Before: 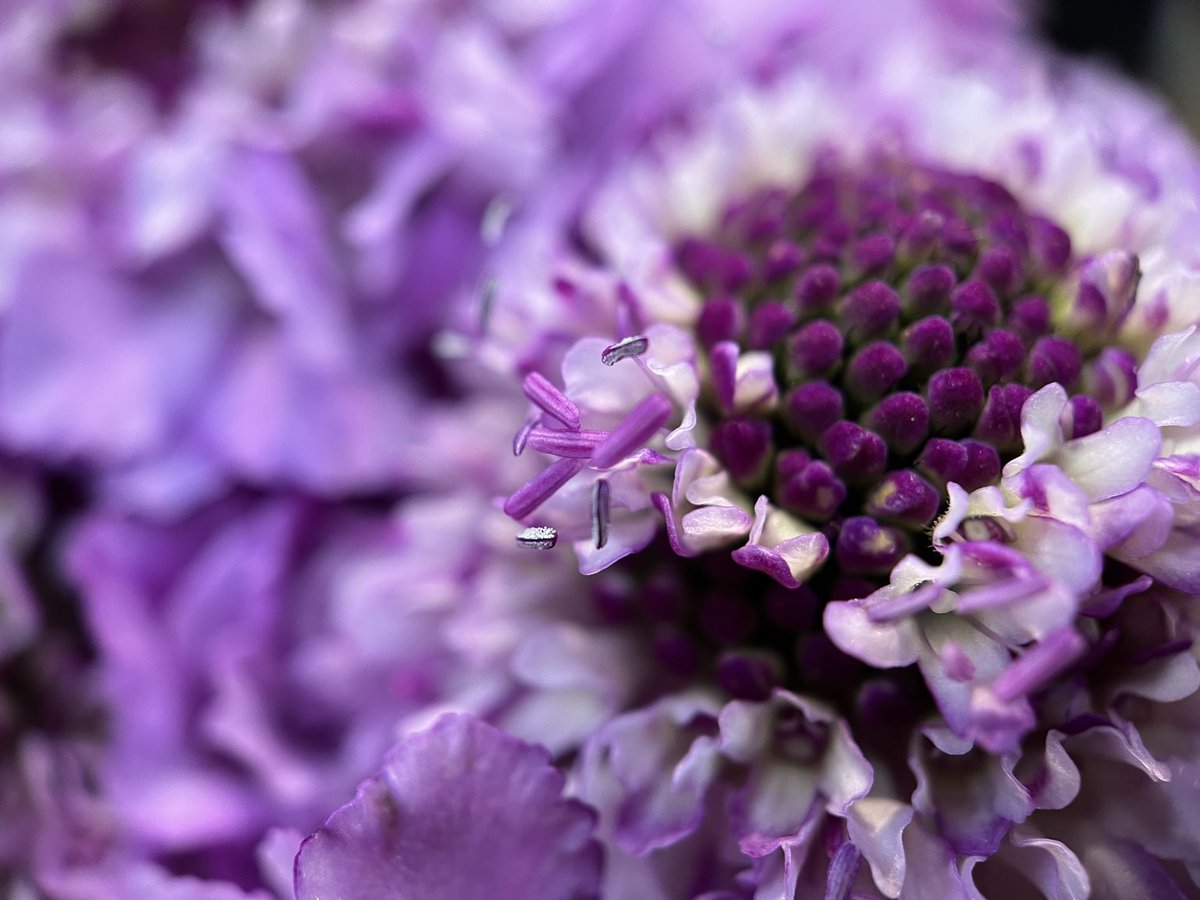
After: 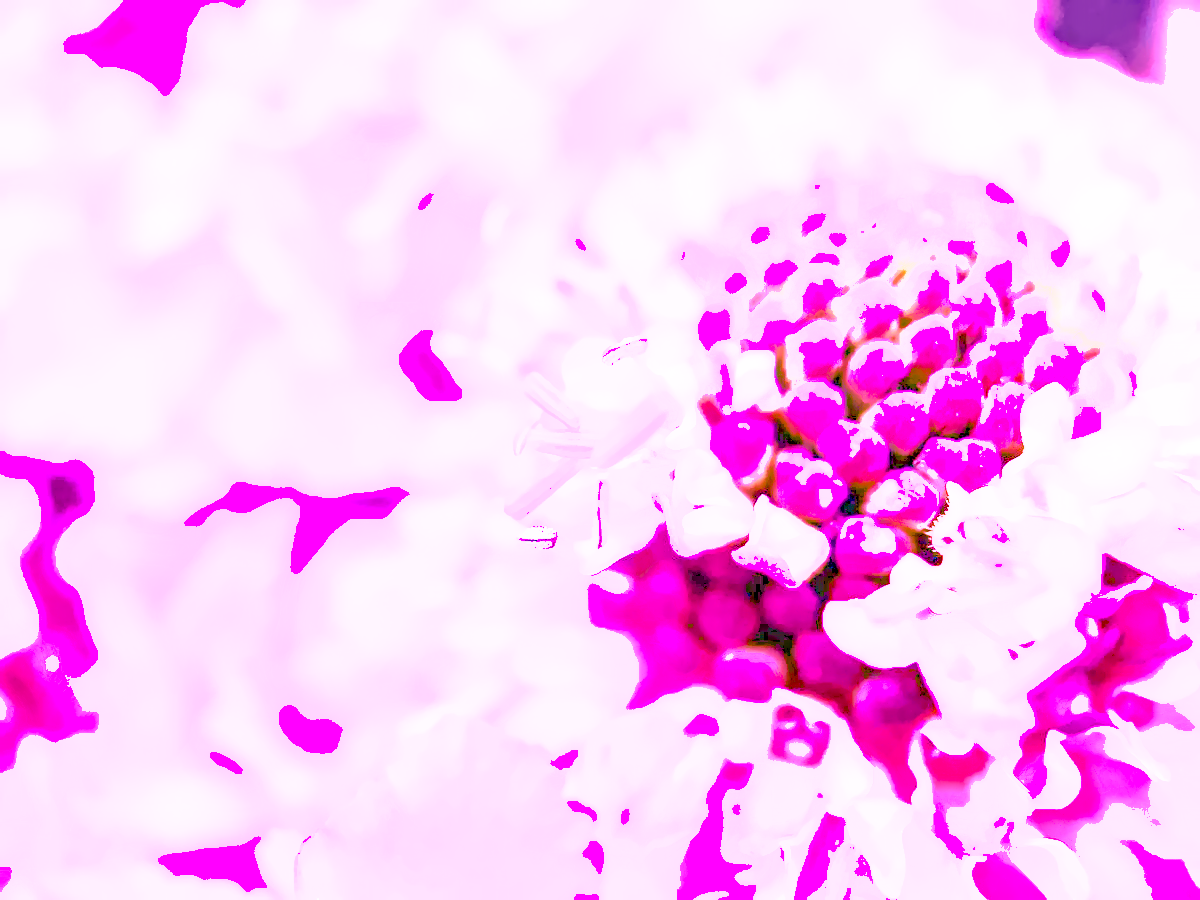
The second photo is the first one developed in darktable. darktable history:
local contrast: on, module defaults
color calibration: illuminant as shot in camera, x 0.358, y 0.373, temperature 4628.91 K
denoise (profiled): preserve shadows 1.52, scattering 0.002, a [-1, 0, 0], compensate highlight preservation false
haze removal: compatibility mode true, adaptive false
highlight reconstruction: on, module defaults
hot pixels: on, module defaults
lens correction: scale 1, crop 1, focal 16, aperture 5.6, distance 1000, camera "Canon EOS RP", lens "Canon RF 16mm F2.8 STM"
shadows and highlights: on, module defaults
white balance: red 2.229, blue 1.46
velvia: on, module defaults
color balance rgb "Colors on Steroids": linear chroma grading › shadows 10%, linear chroma grading › highlights 10%, linear chroma grading › global chroma 15%, linear chroma grading › mid-tones 15%, perceptual saturation grading › global saturation 40%, perceptual saturation grading › highlights -25%, perceptual saturation grading › mid-tones 35%, perceptual saturation grading › shadows 35%, perceptual brilliance grading › global brilliance 11.29%, global vibrance 11.29%
exposure: black level correction 0, exposure 1.675 EV, compensate exposure bias true, compensate highlight preservation false
tone equalizer "mask blending: all purposes": on, module defaults
